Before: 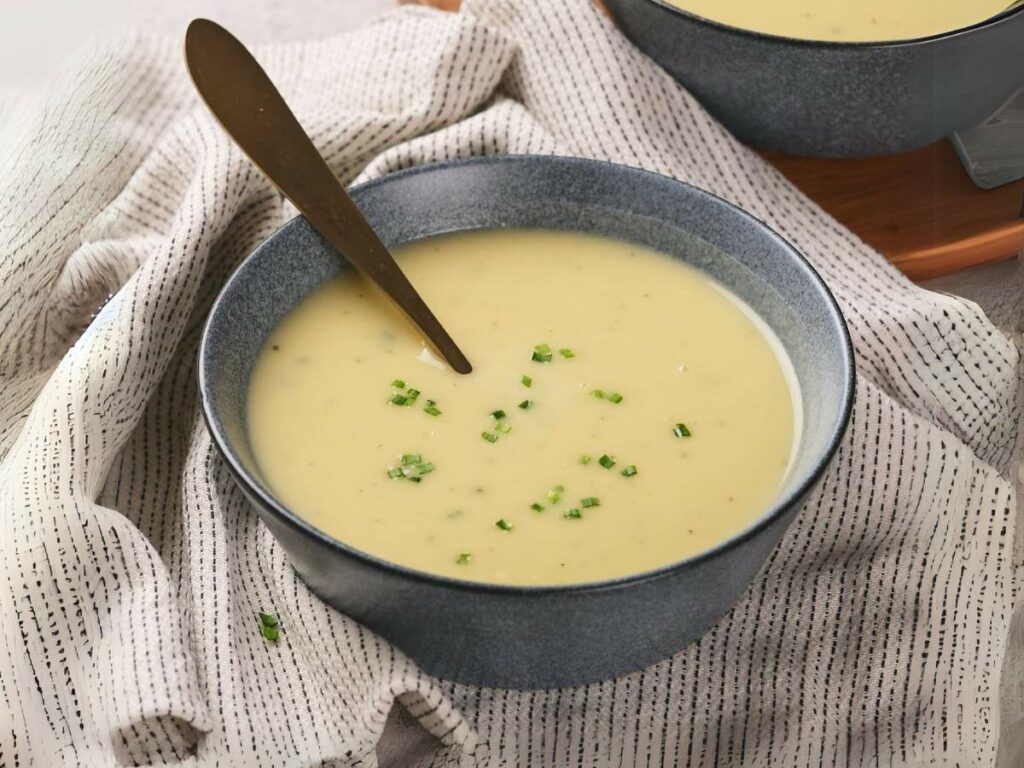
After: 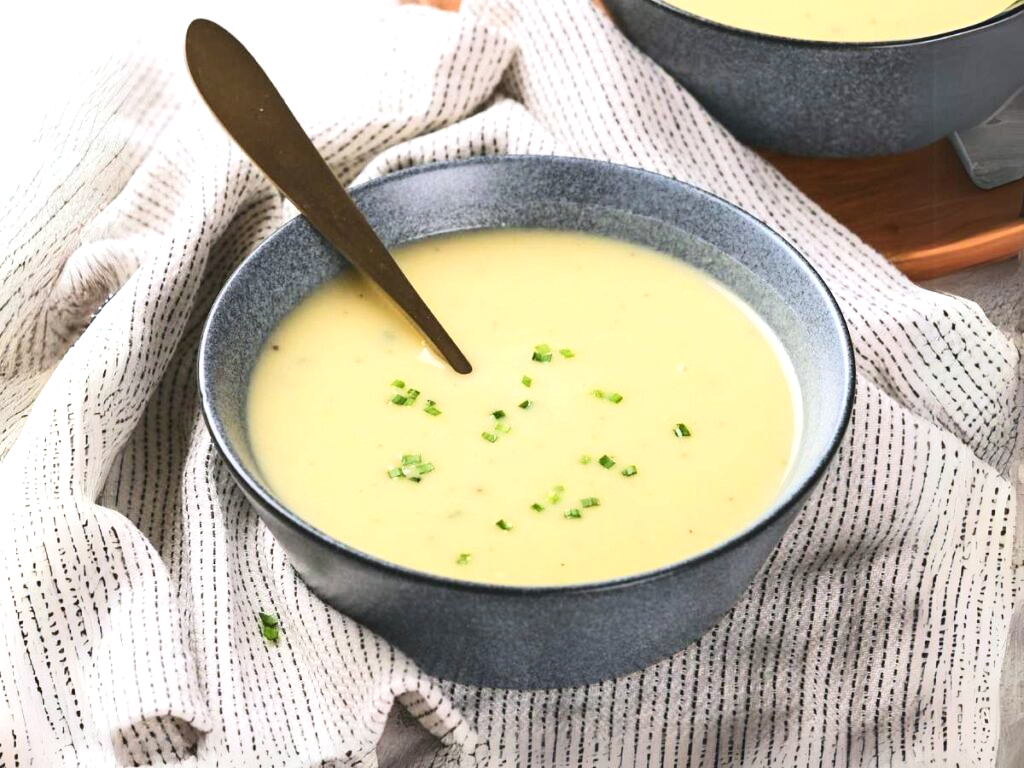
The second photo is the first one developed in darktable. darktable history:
exposure: exposure 0.6 EV, compensate highlight preservation false
tone curve: curves: ch0 [(0, 0.032) (0.181, 0.156) (0.751, 0.829) (1, 1)], color space Lab, linked channels, preserve colors none
white balance: red 0.976, blue 1.04
